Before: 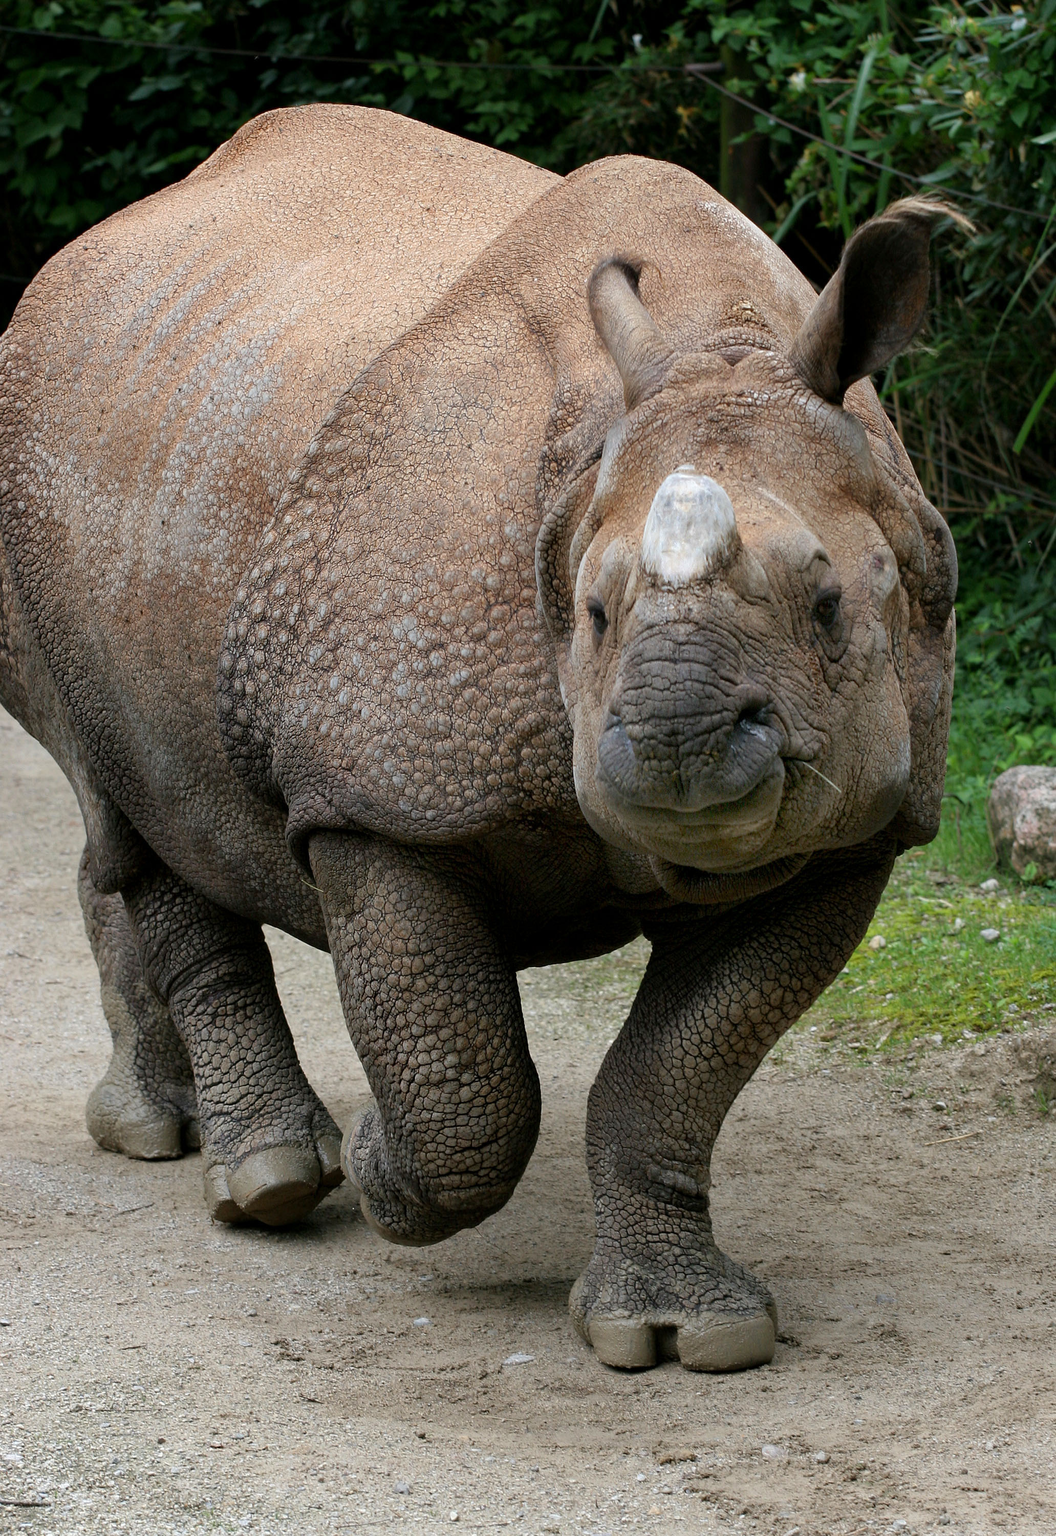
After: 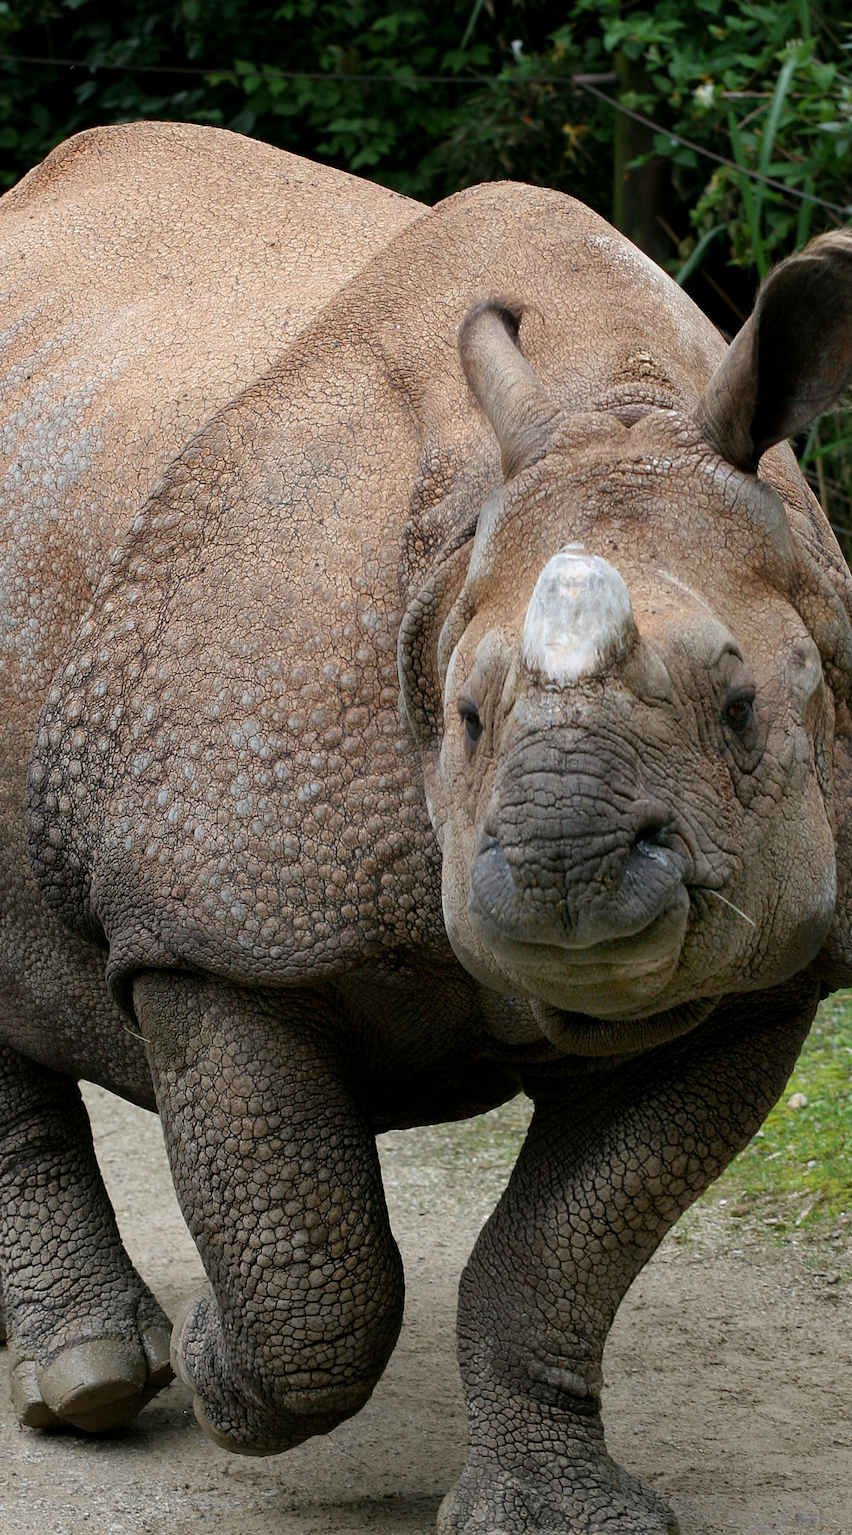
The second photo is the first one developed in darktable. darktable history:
crop: left 18.49%, right 12.422%, bottom 14.395%
